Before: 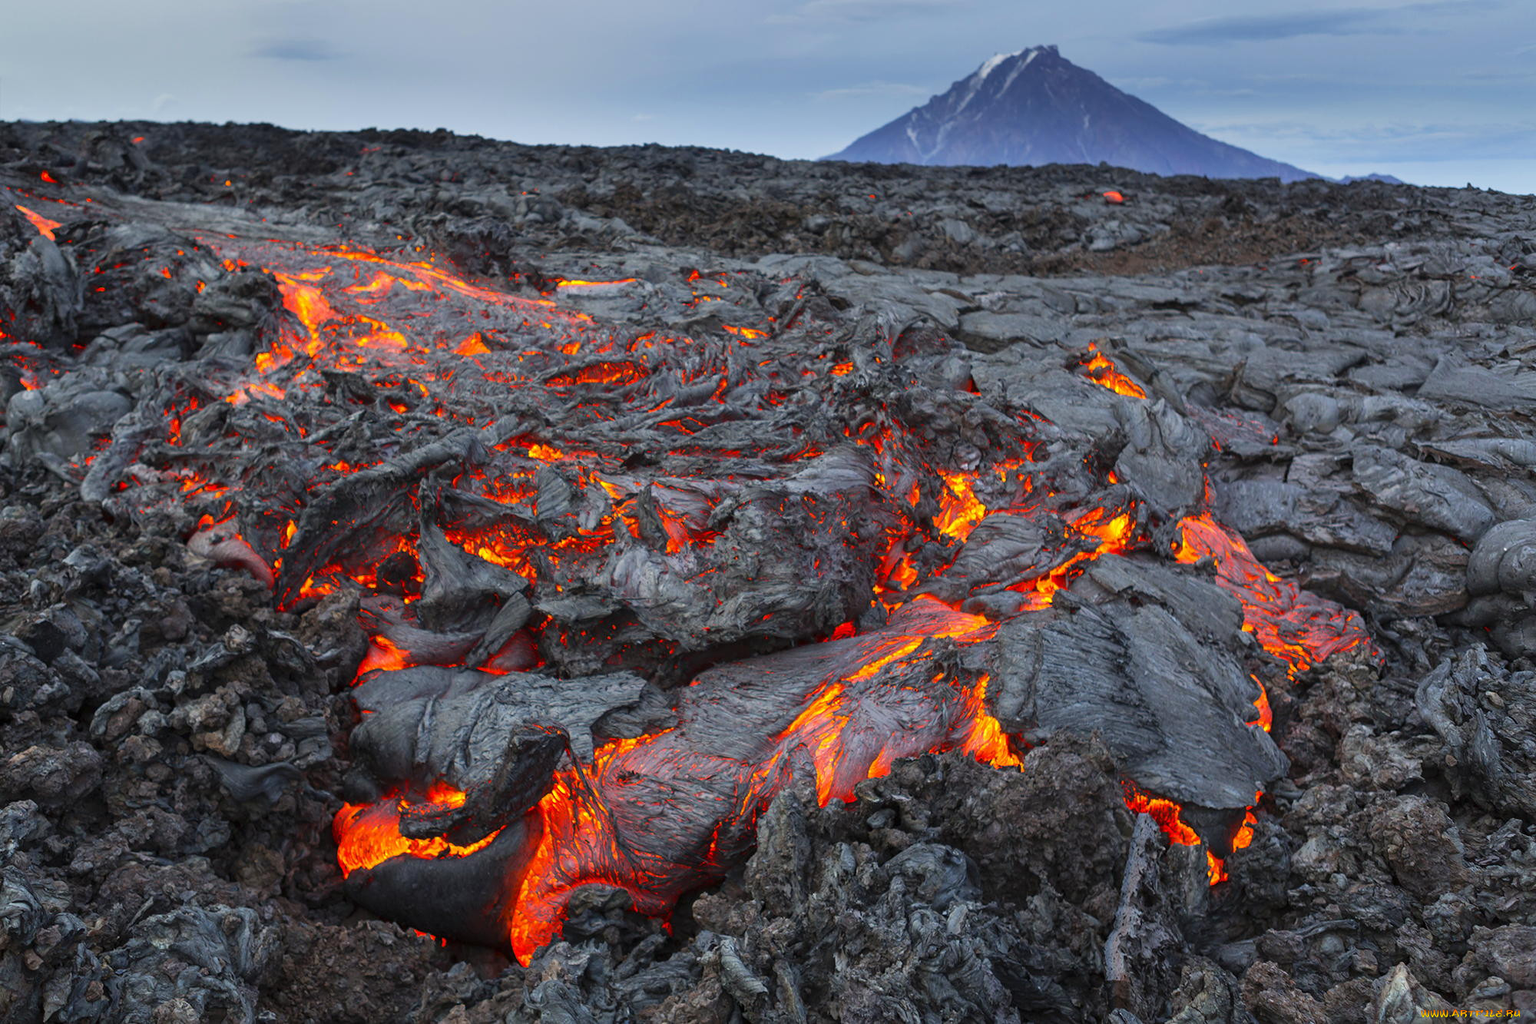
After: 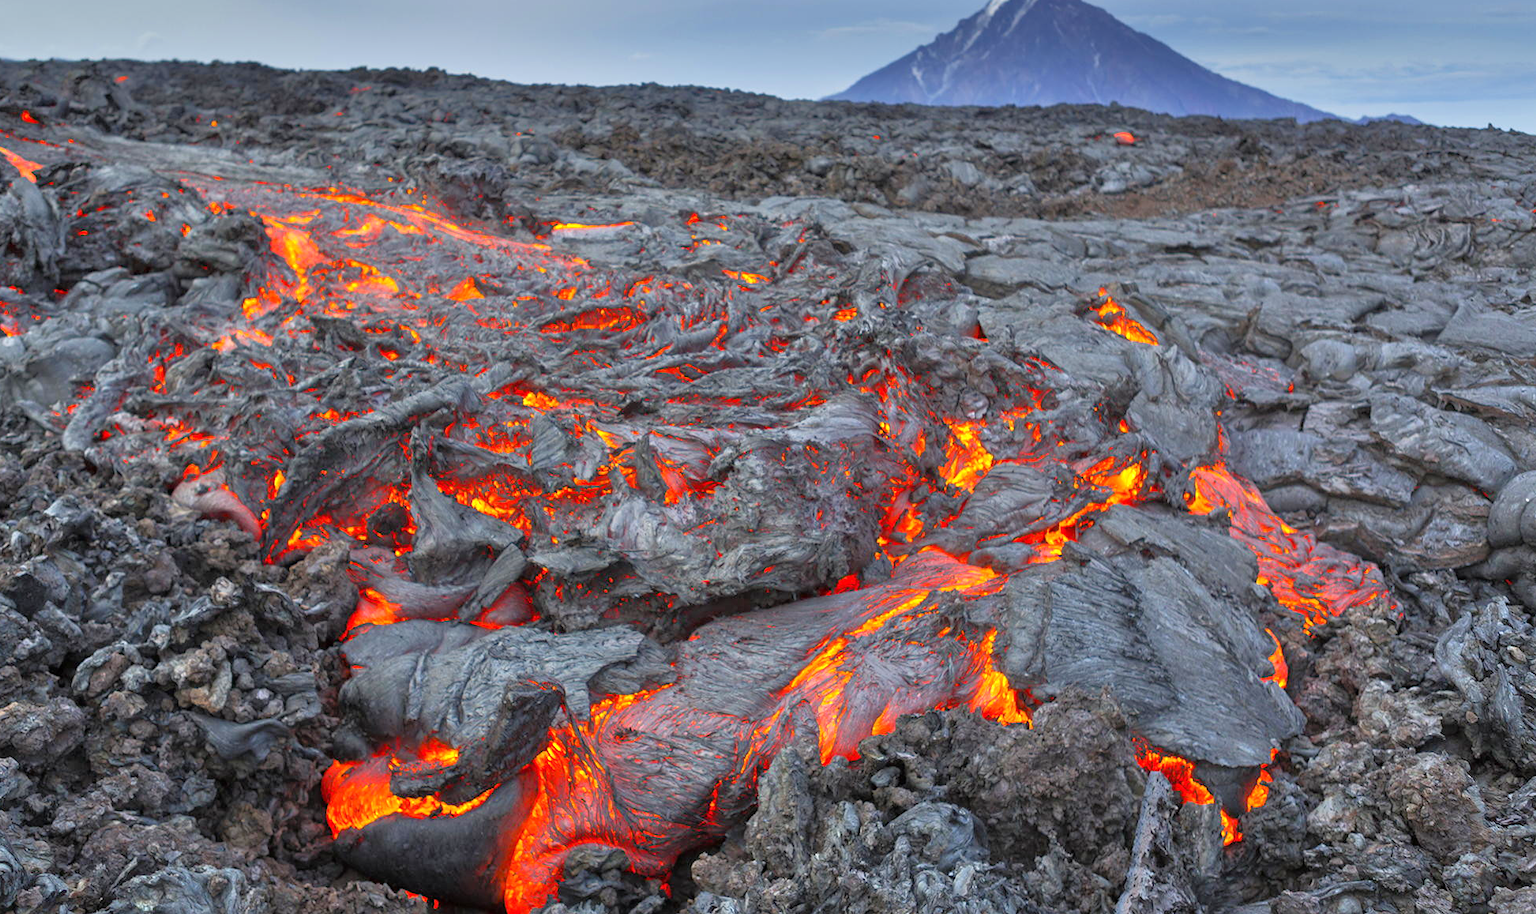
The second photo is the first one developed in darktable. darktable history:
crop: left 1.349%, top 6.187%, right 1.351%, bottom 6.882%
tone equalizer: -7 EV 0.154 EV, -6 EV 0.566 EV, -5 EV 1.17 EV, -4 EV 1.36 EV, -3 EV 1.12 EV, -2 EV 0.6 EV, -1 EV 0.166 EV
